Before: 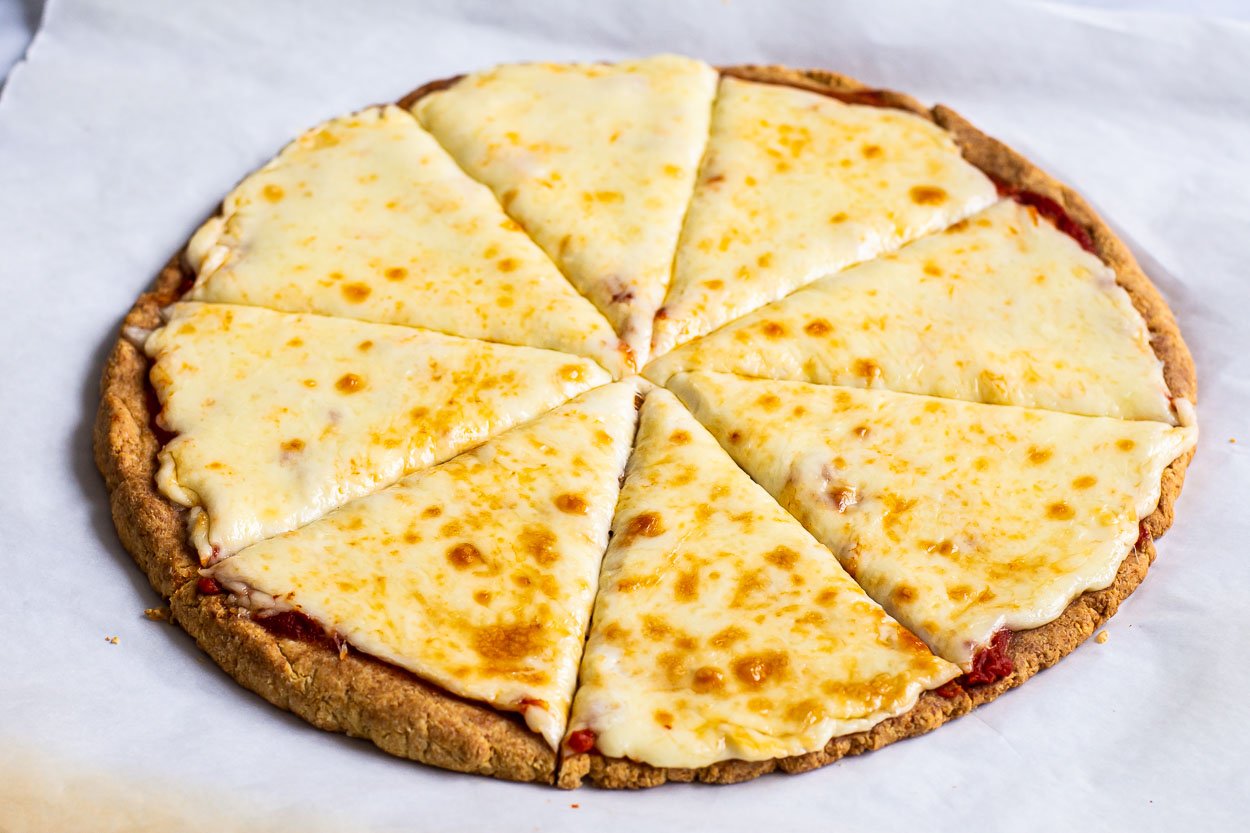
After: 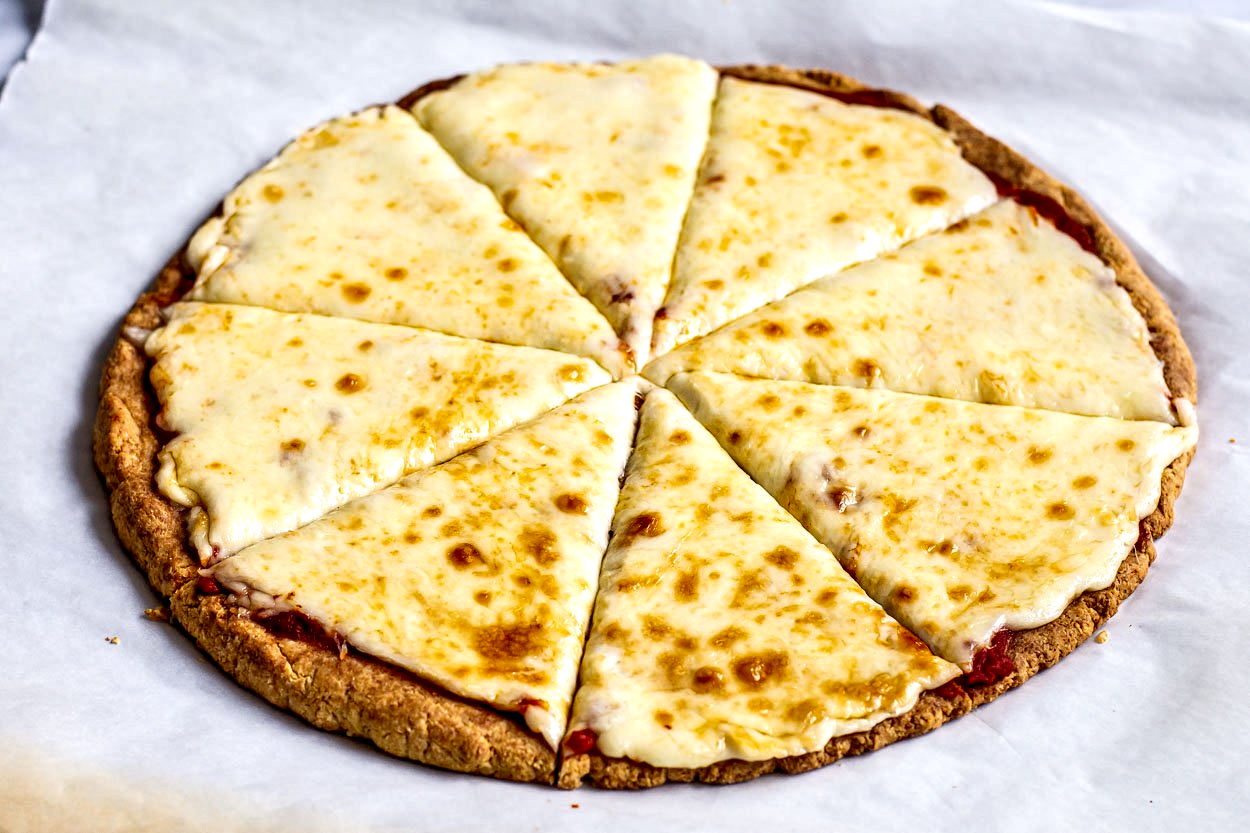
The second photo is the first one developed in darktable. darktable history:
local contrast: highlights 80%, shadows 57%, detail 175%, midtone range 0.602
tone equalizer: -7 EV 0.15 EV, -6 EV 0.6 EV, -5 EV 1.15 EV, -4 EV 1.33 EV, -3 EV 1.15 EV, -2 EV 0.6 EV, -1 EV 0.15 EV, mask exposure compensation -0.5 EV
